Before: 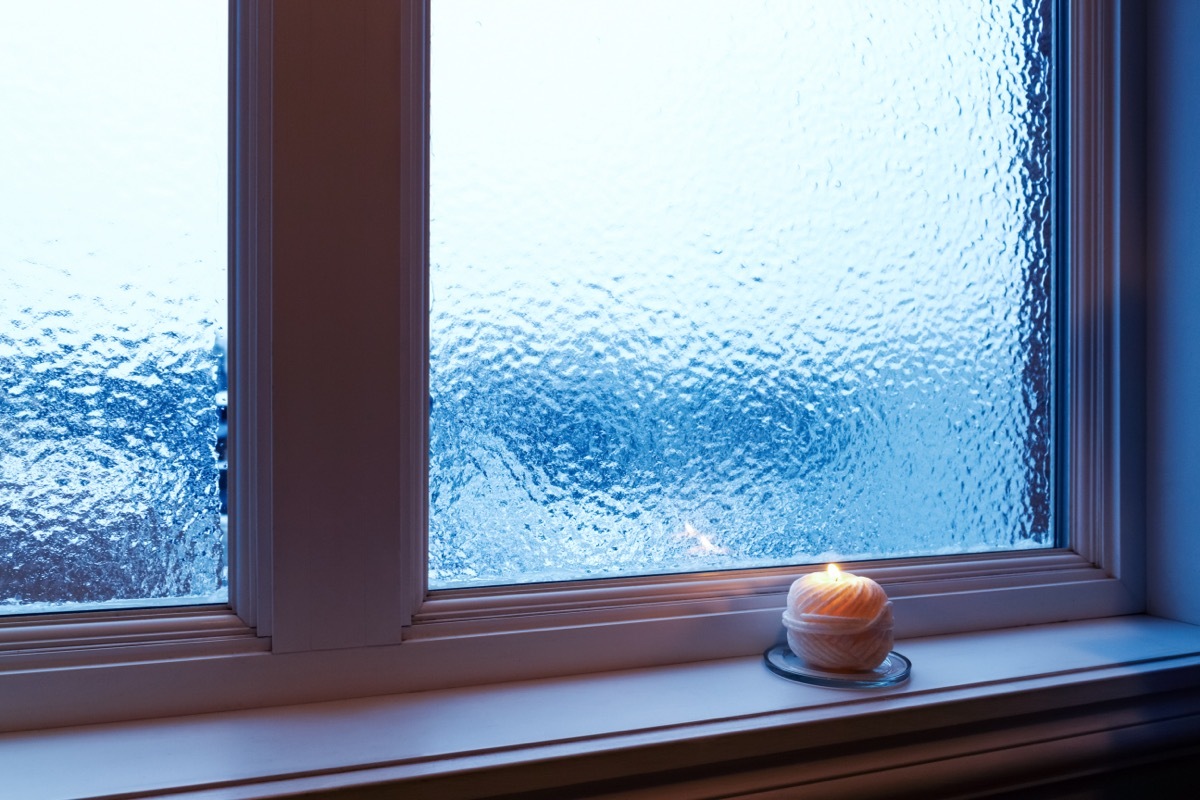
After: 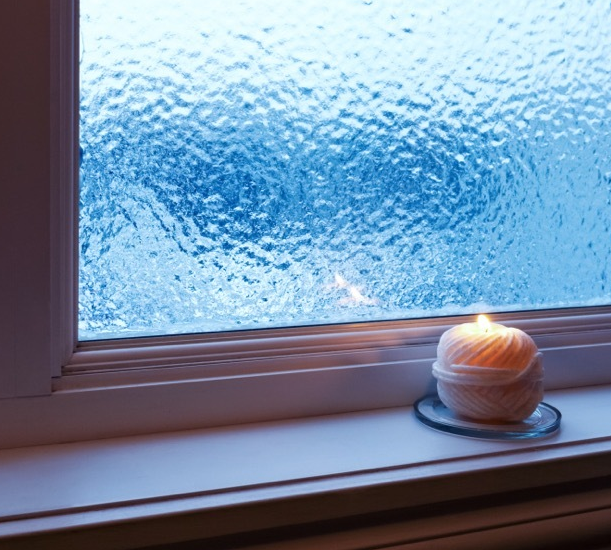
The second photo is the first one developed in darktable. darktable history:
crop and rotate: left 29.237%, top 31.152%, right 19.807%
white balance: emerald 1
tone equalizer: on, module defaults
